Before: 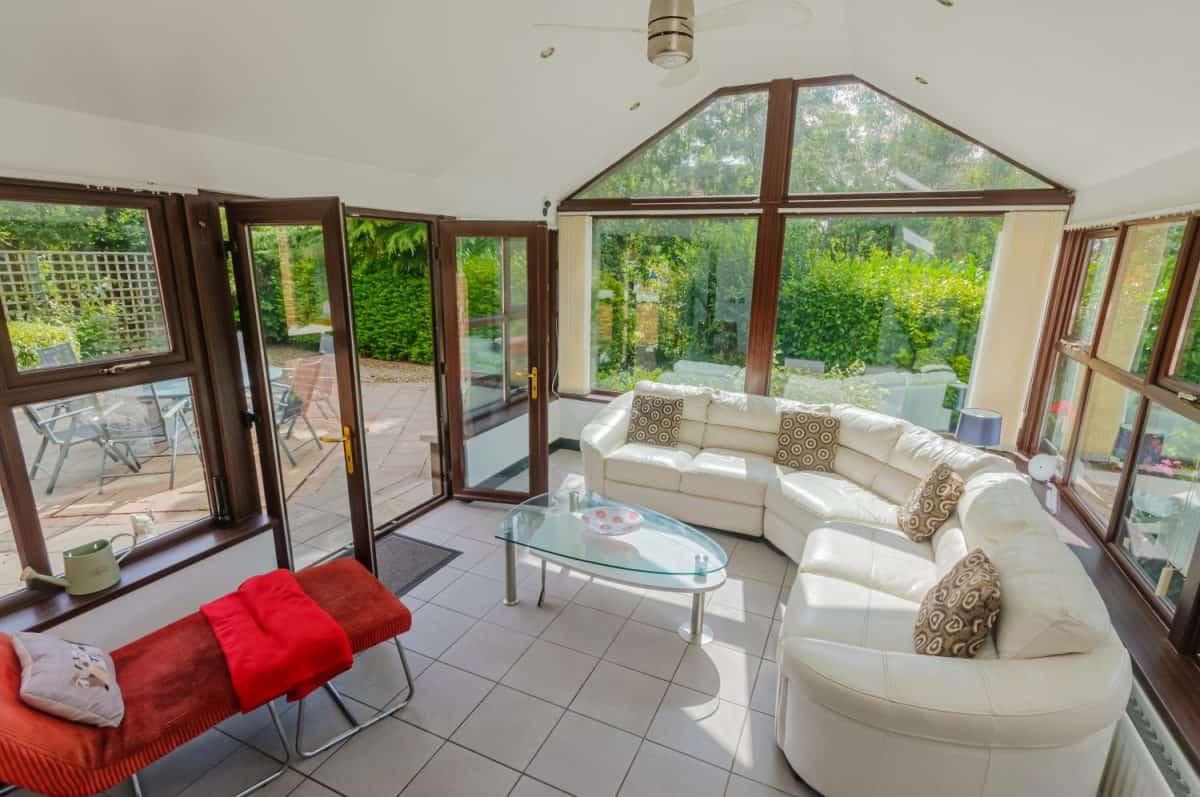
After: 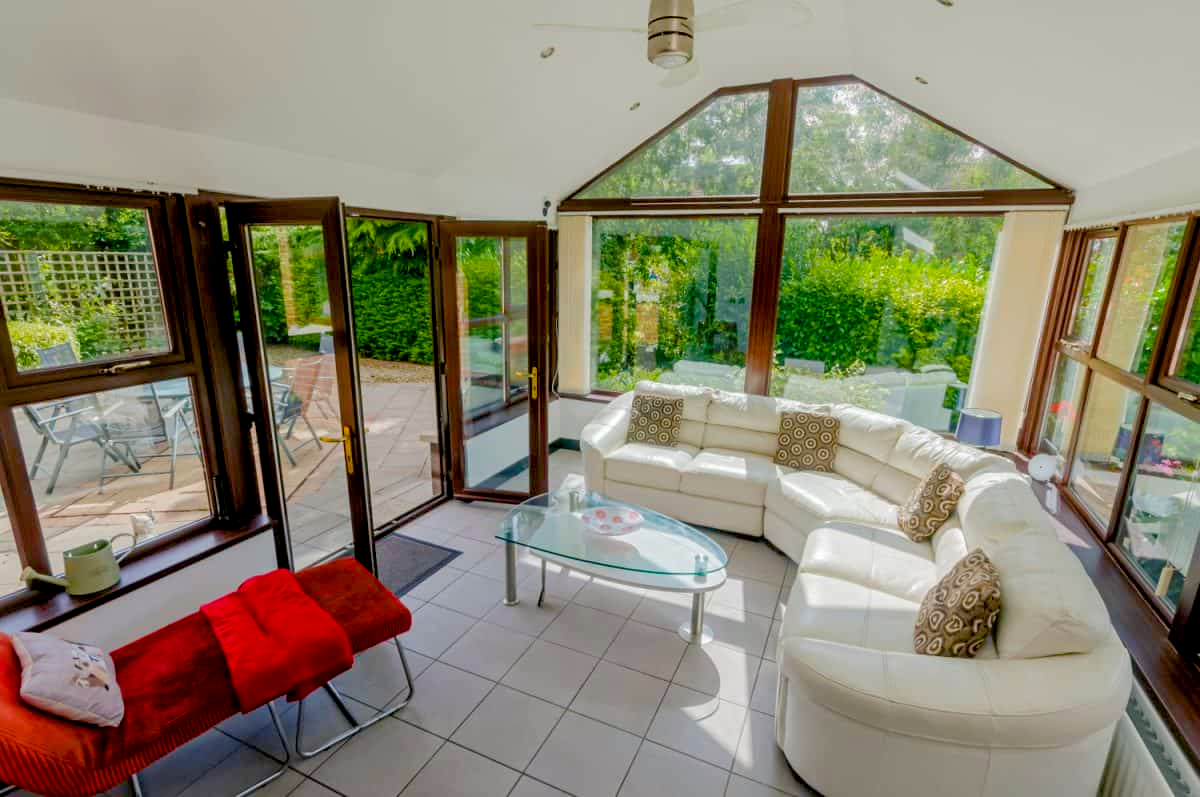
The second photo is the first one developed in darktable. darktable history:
exposure: black level correction 0.017, exposure -0.005 EV, compensate highlight preservation false
color balance rgb: shadows lift › chroma 4.138%, shadows lift › hue 252.19°, perceptual saturation grading › global saturation 20%, perceptual saturation grading › highlights -25.078%, perceptual saturation grading › shadows 49.556%
